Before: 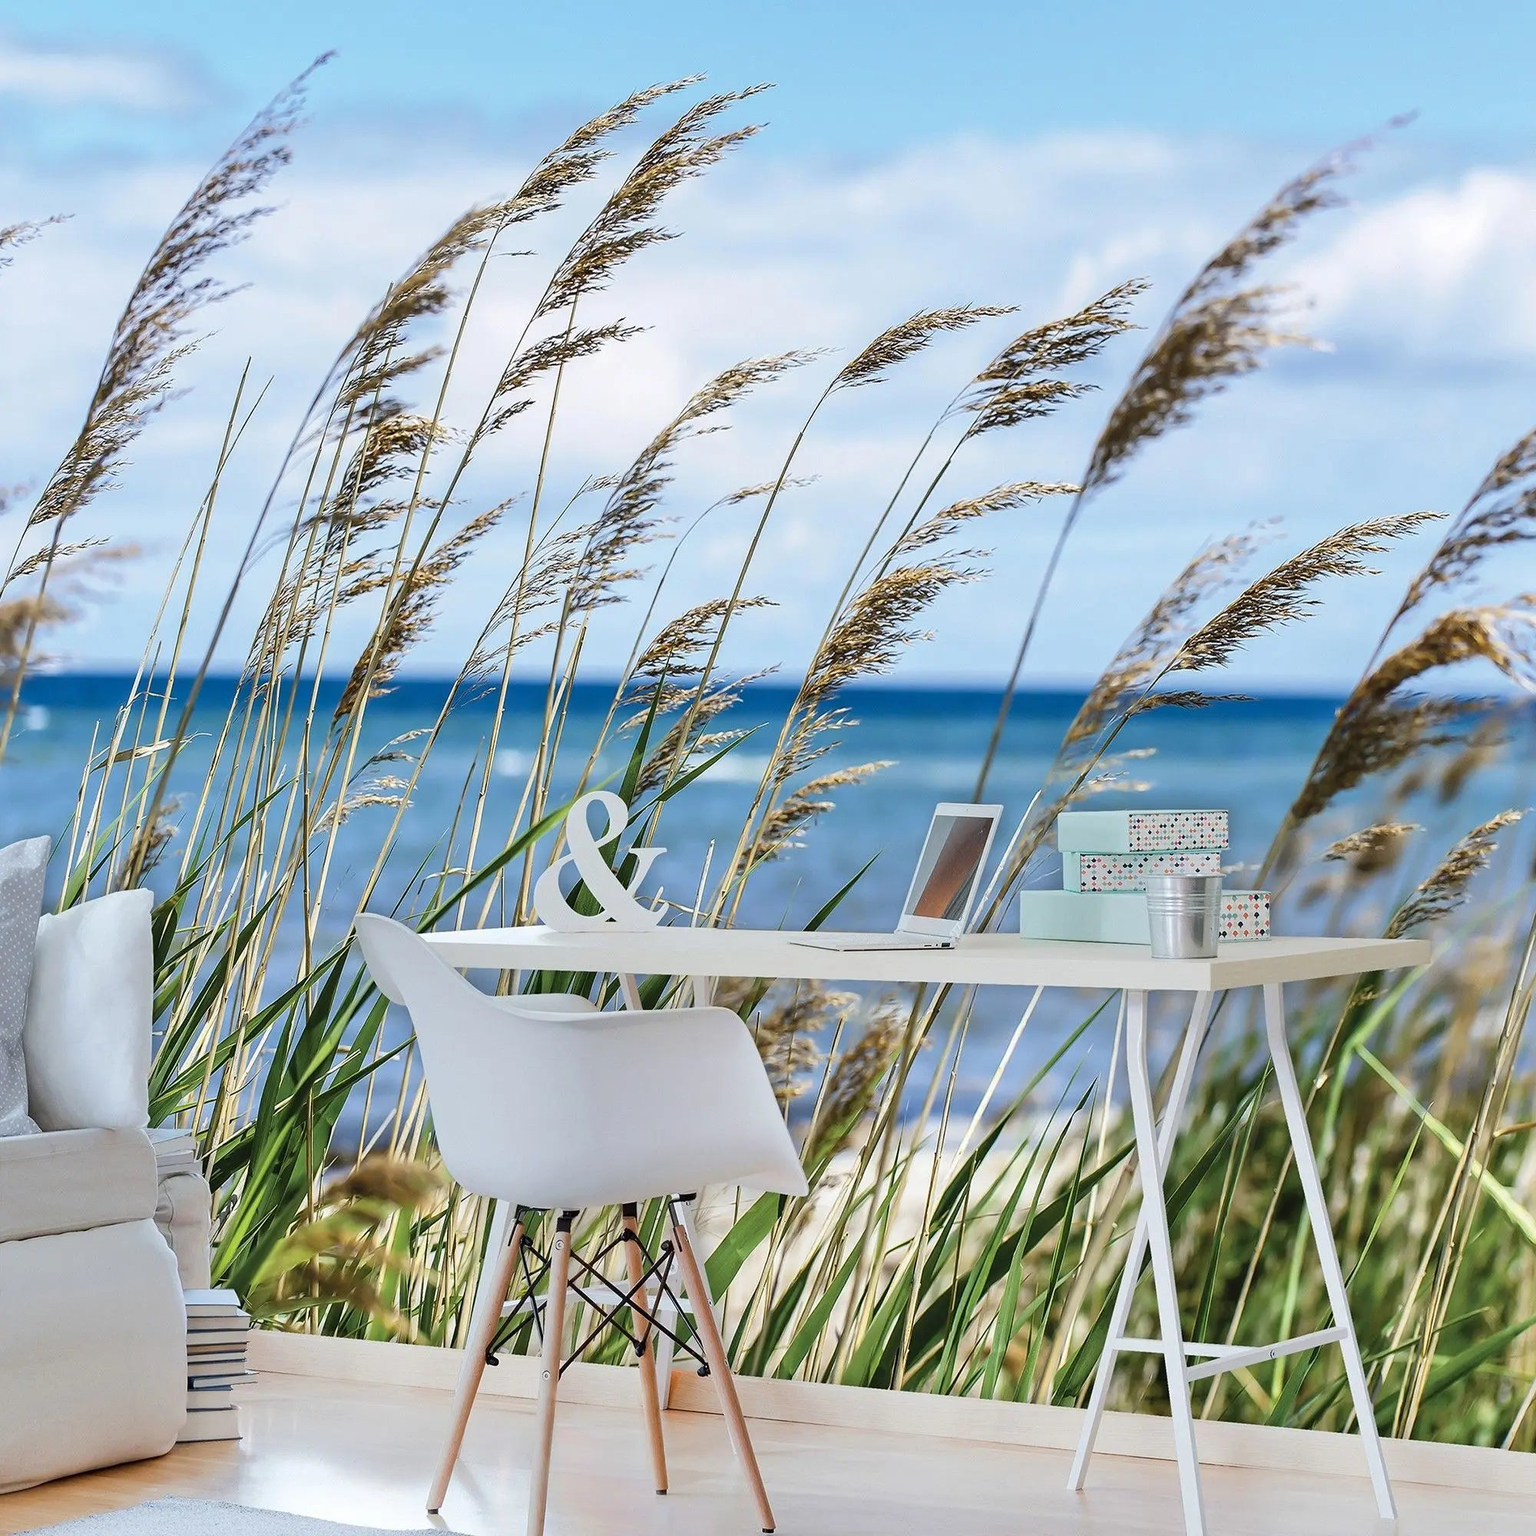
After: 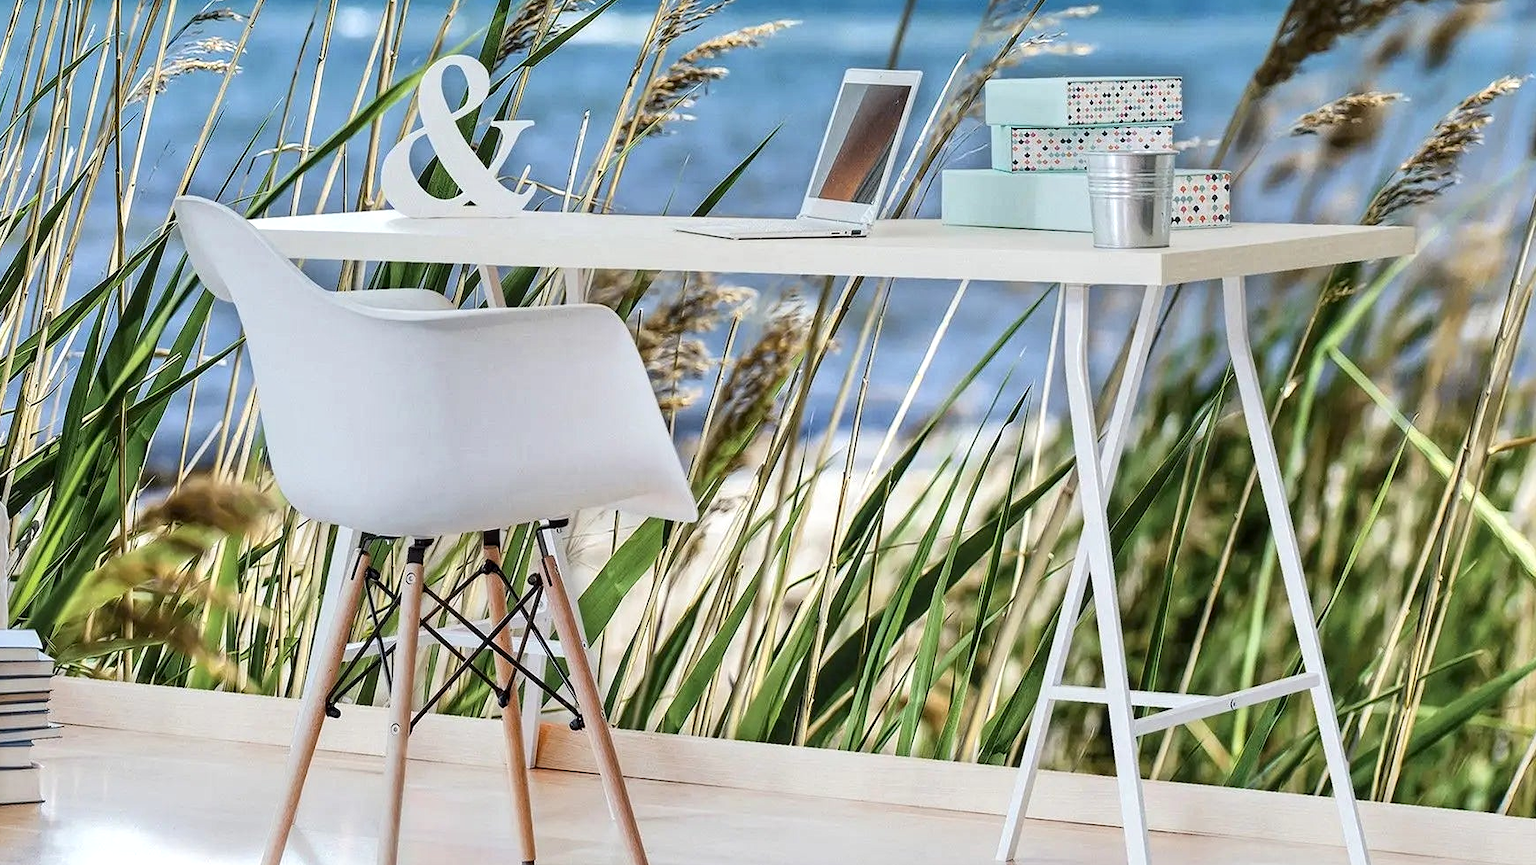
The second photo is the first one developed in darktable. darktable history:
crop and rotate: left 13.252%, top 48.409%, bottom 2.732%
local contrast: highlights 93%, shadows 88%, detail 160%, midtone range 0.2
contrast brightness saturation: contrast 0.137
